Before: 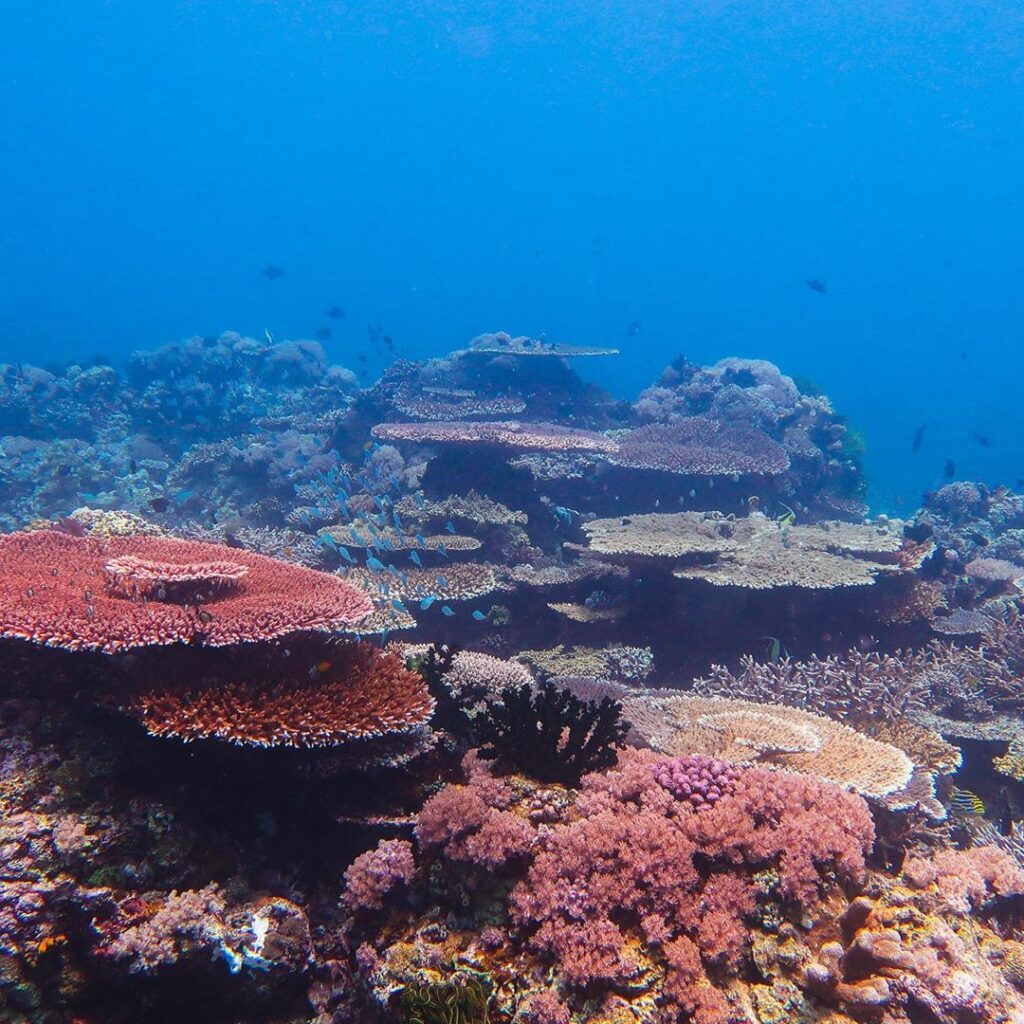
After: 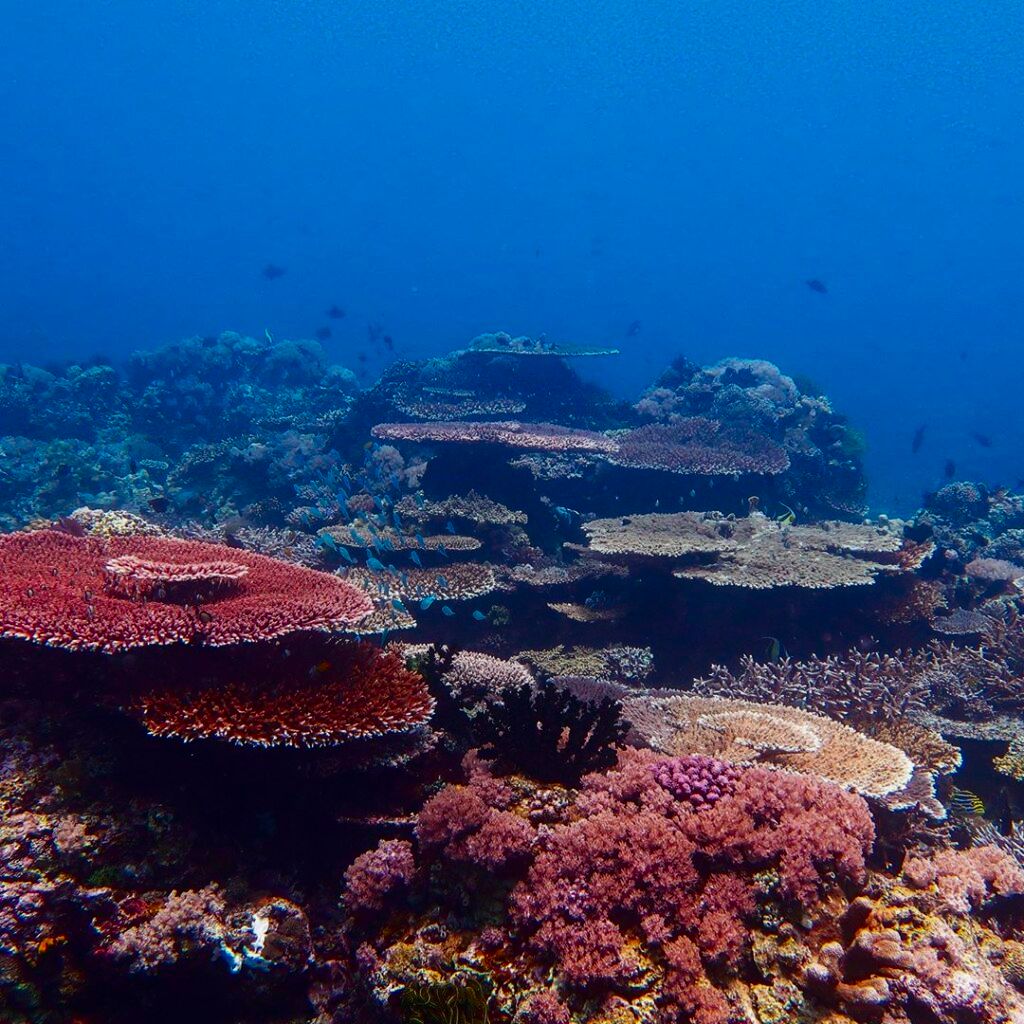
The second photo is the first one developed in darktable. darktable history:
contrast brightness saturation: contrast 0.101, brightness -0.278, saturation 0.143
